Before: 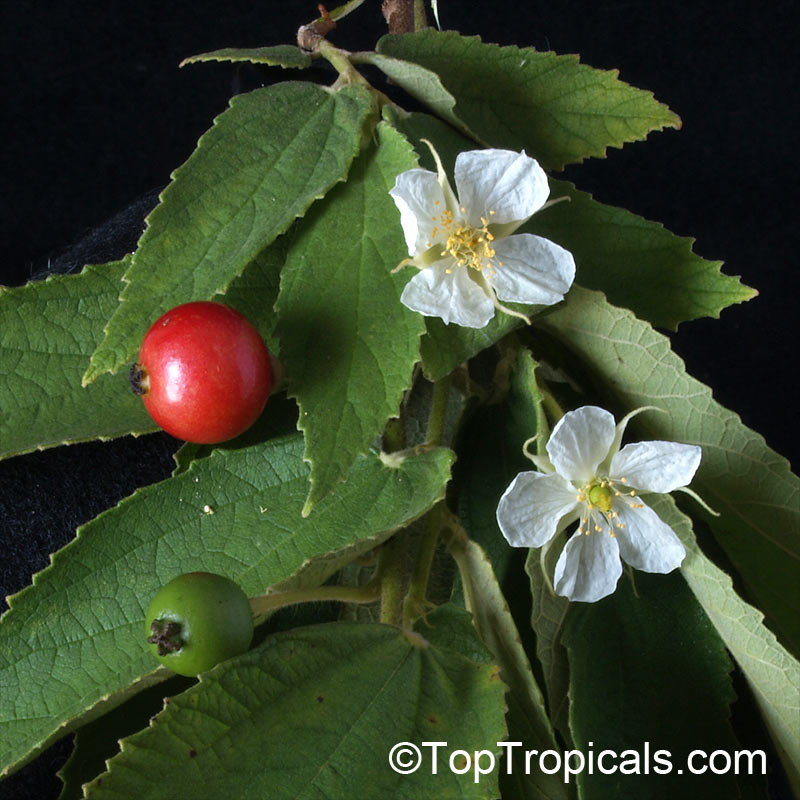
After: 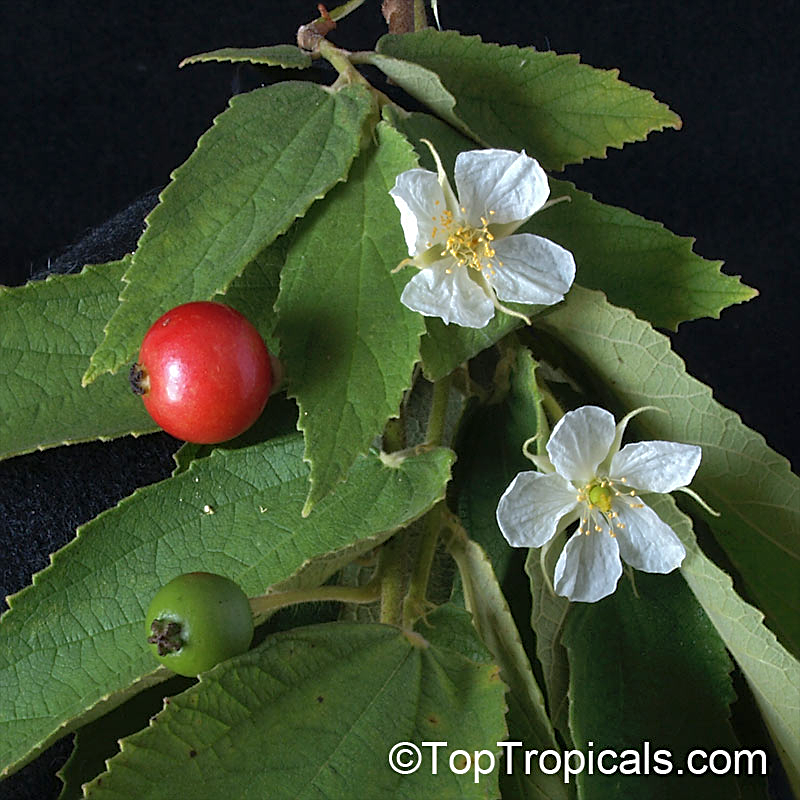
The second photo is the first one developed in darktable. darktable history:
shadows and highlights: on, module defaults
sharpen: amount 0.547
